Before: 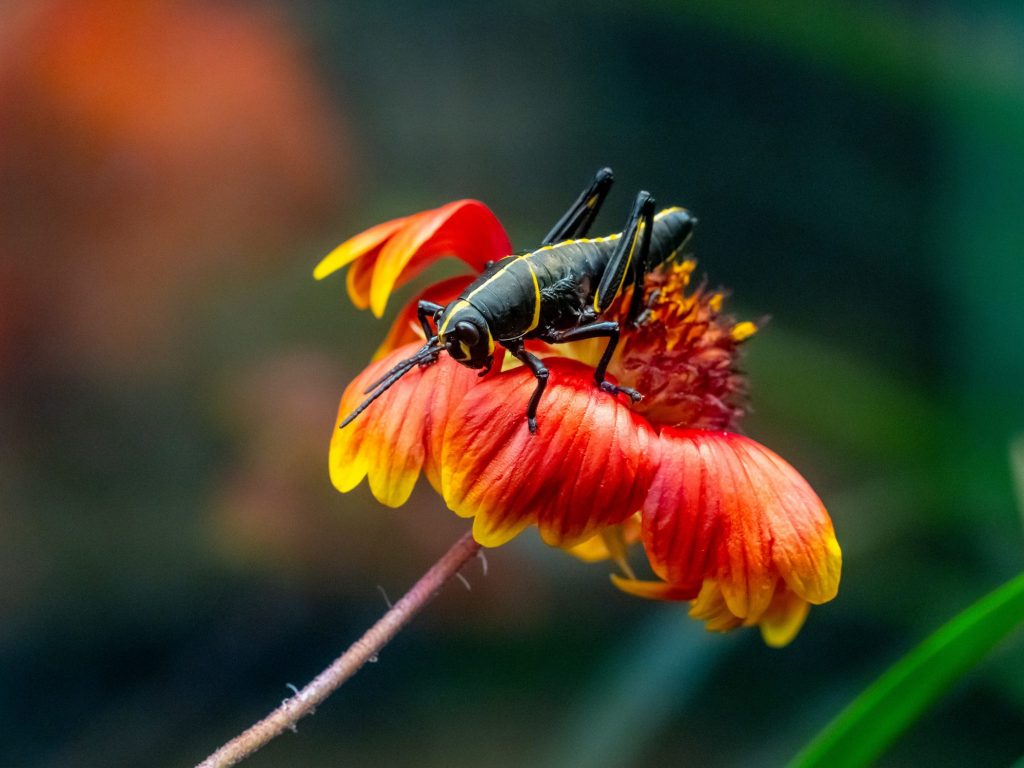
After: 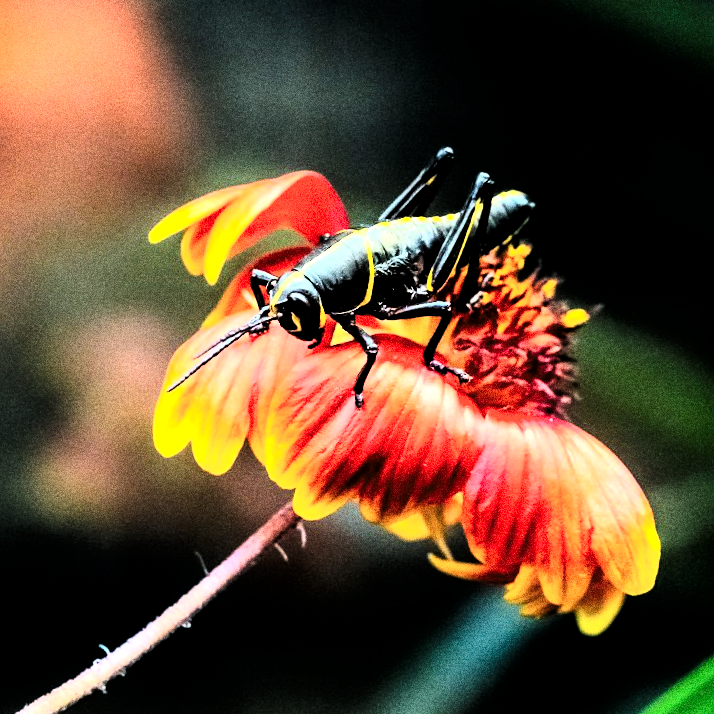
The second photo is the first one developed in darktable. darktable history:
contrast brightness saturation: contrast 0.28
exposure: black level correction -0.005, exposure 1.002 EV, compensate highlight preservation false
crop and rotate: angle -3.27°, left 14.277%, top 0.028%, right 10.766%, bottom 0.028%
tone curve: curves: ch0 [(0, 0.016) (0.11, 0.039) (0.259, 0.235) (0.383, 0.437) (0.499, 0.597) (0.733, 0.867) (0.843, 0.948) (1, 1)], color space Lab, linked channels, preserve colors none
levels: mode automatic, black 0.023%, white 99.97%, levels [0.062, 0.494, 0.925]
grain: coarseness 10.62 ISO, strength 55.56%
rgb levels: levels [[0.034, 0.472, 0.904], [0, 0.5, 1], [0, 0.5, 1]]
